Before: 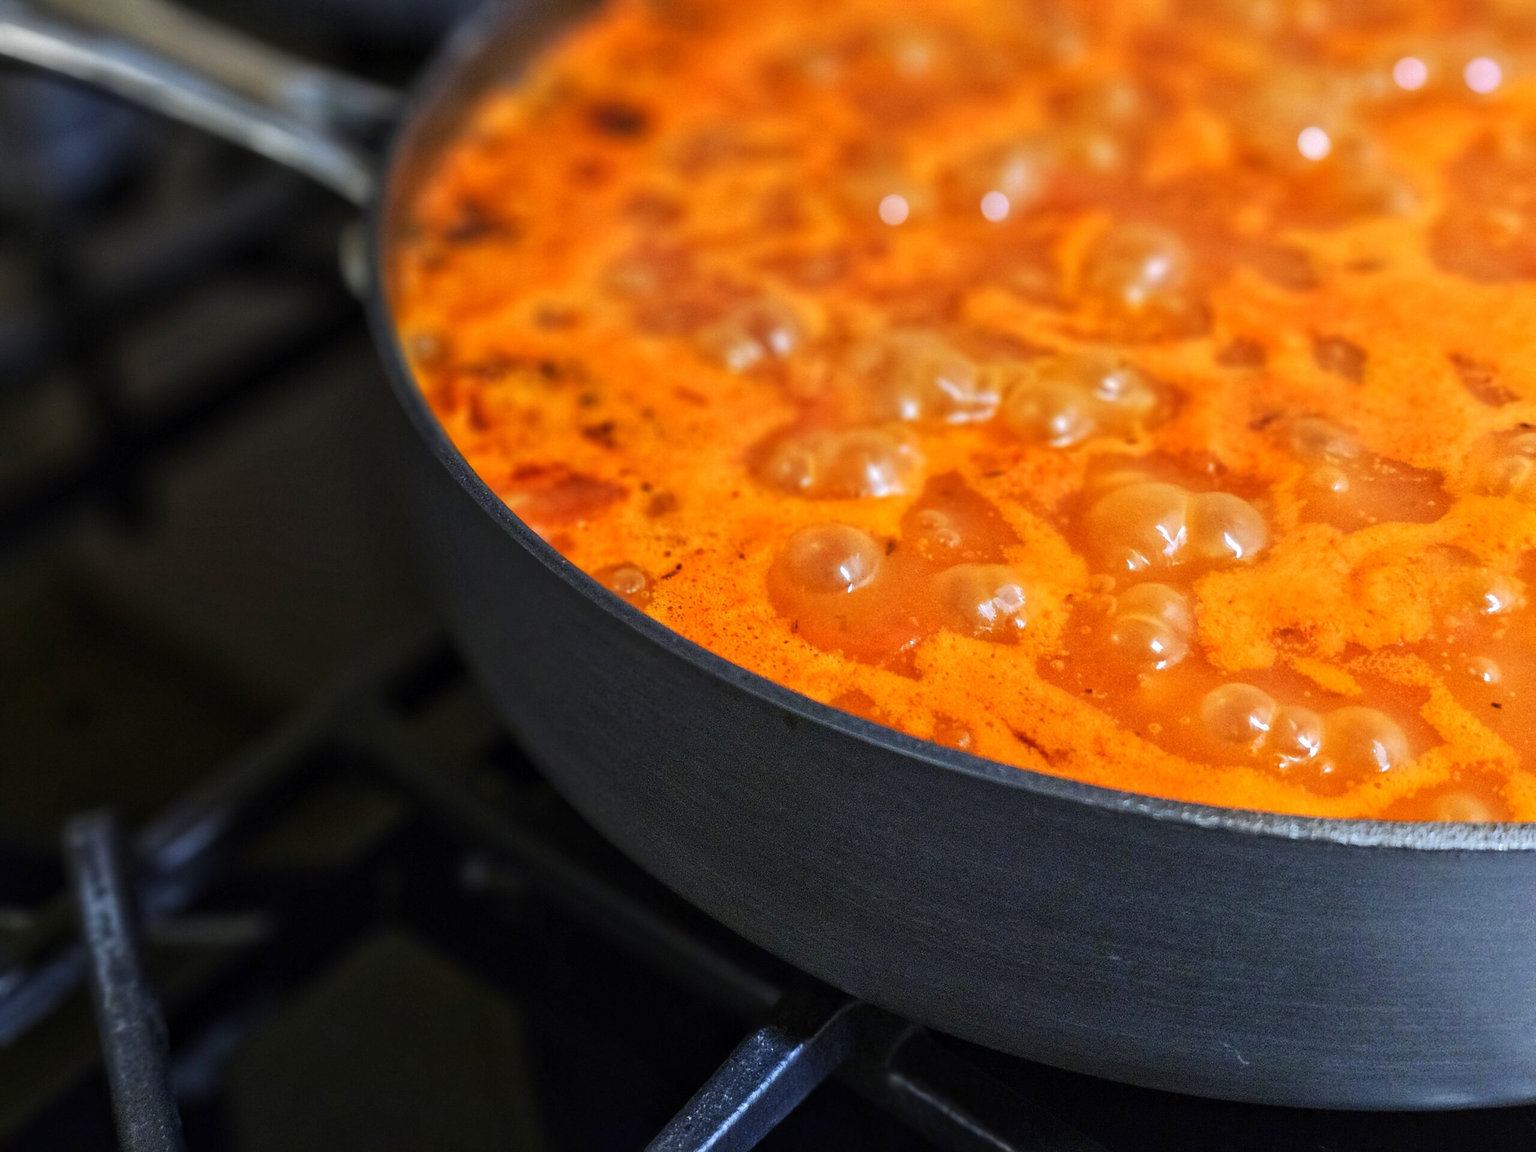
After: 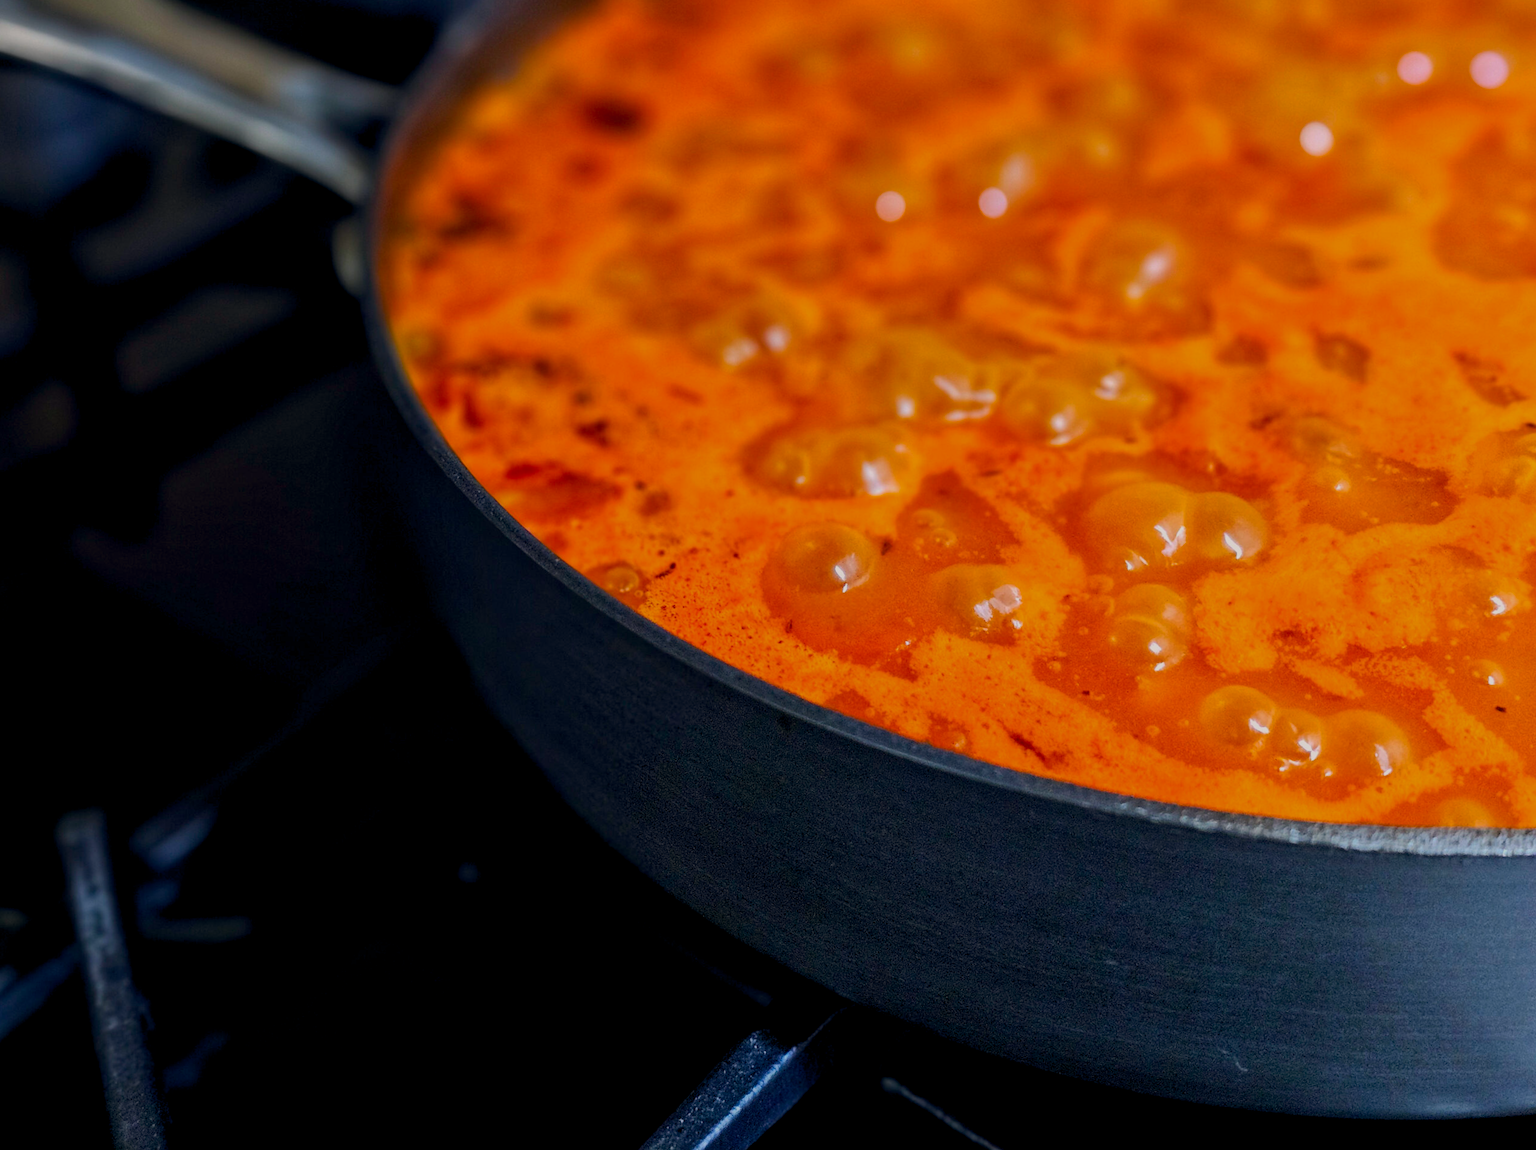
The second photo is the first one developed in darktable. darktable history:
rotate and perspective: rotation 0.192°, lens shift (horizontal) -0.015, crop left 0.005, crop right 0.996, crop top 0.006, crop bottom 0.99
exposure: black level correction 0.009, exposure -0.637 EV, compensate highlight preservation false
color balance rgb: shadows lift › hue 87.51°, highlights gain › chroma 1.62%, highlights gain › hue 55.1°, global offset › chroma 0.06%, global offset › hue 253.66°, linear chroma grading › global chroma 0.5%, perceptual saturation grading › global saturation 16.38%
